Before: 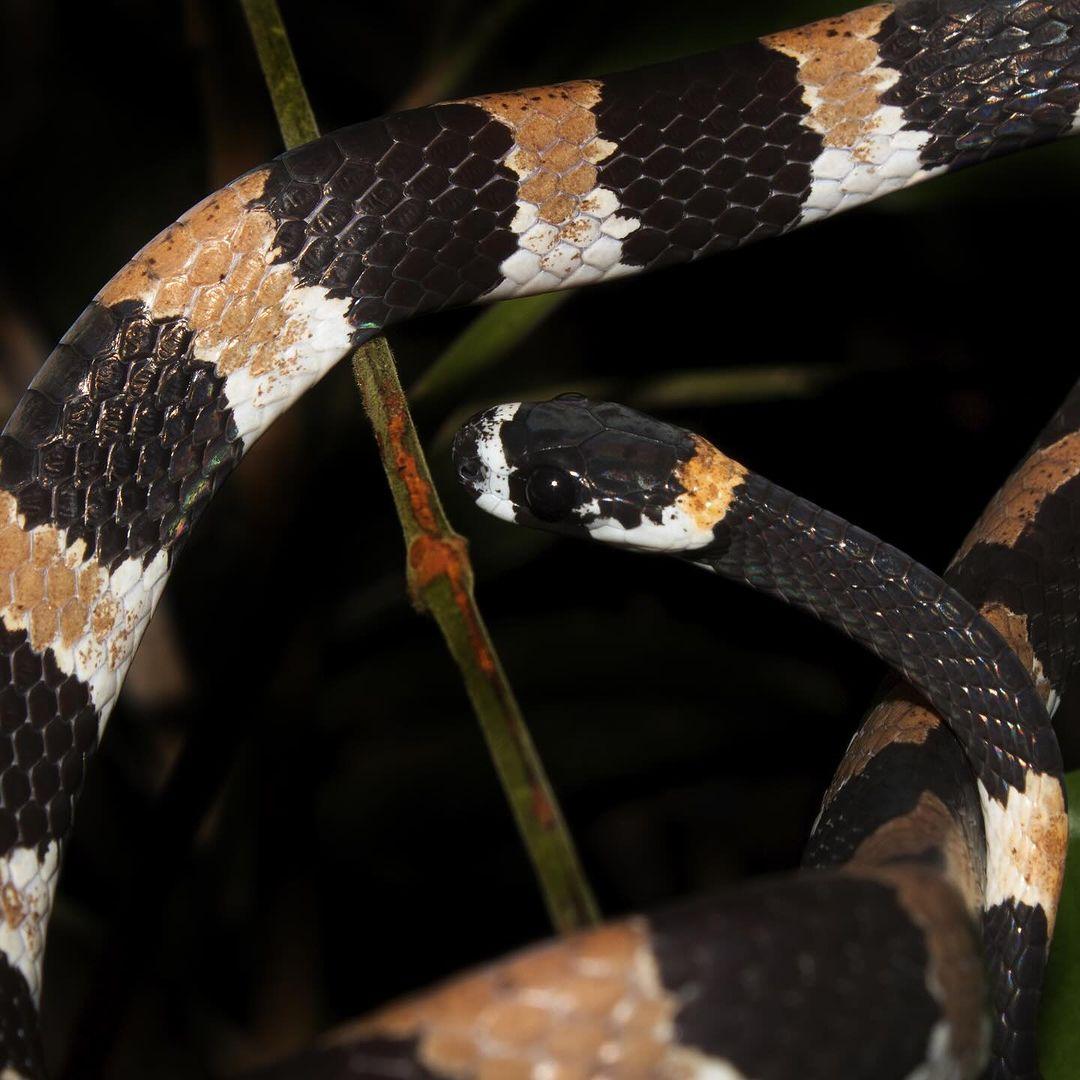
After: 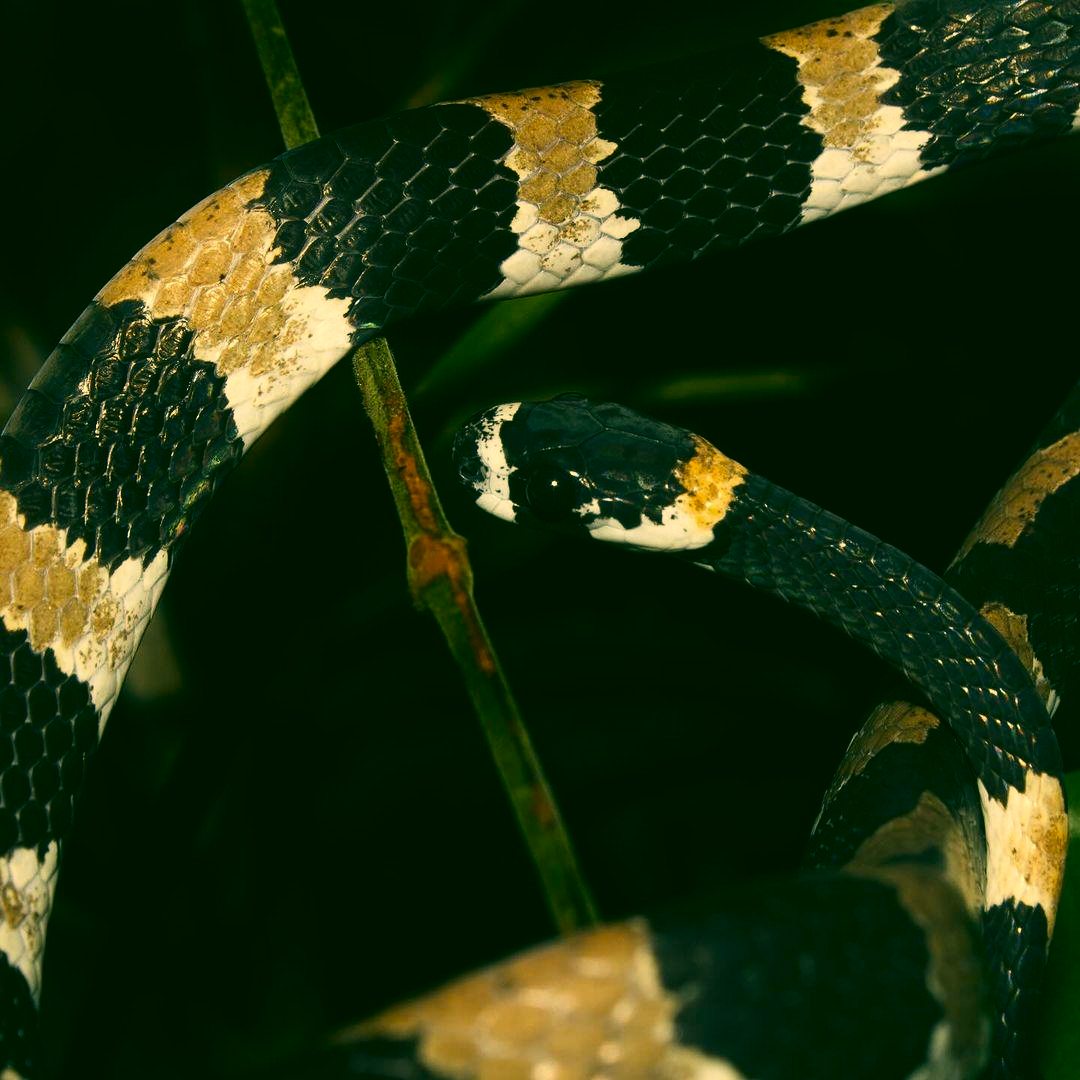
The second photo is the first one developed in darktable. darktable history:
color correction: highlights a* 5.62, highlights b* 33.57, shadows a* -25.86, shadows b* 4.02
contrast brightness saturation: contrast 0.14
